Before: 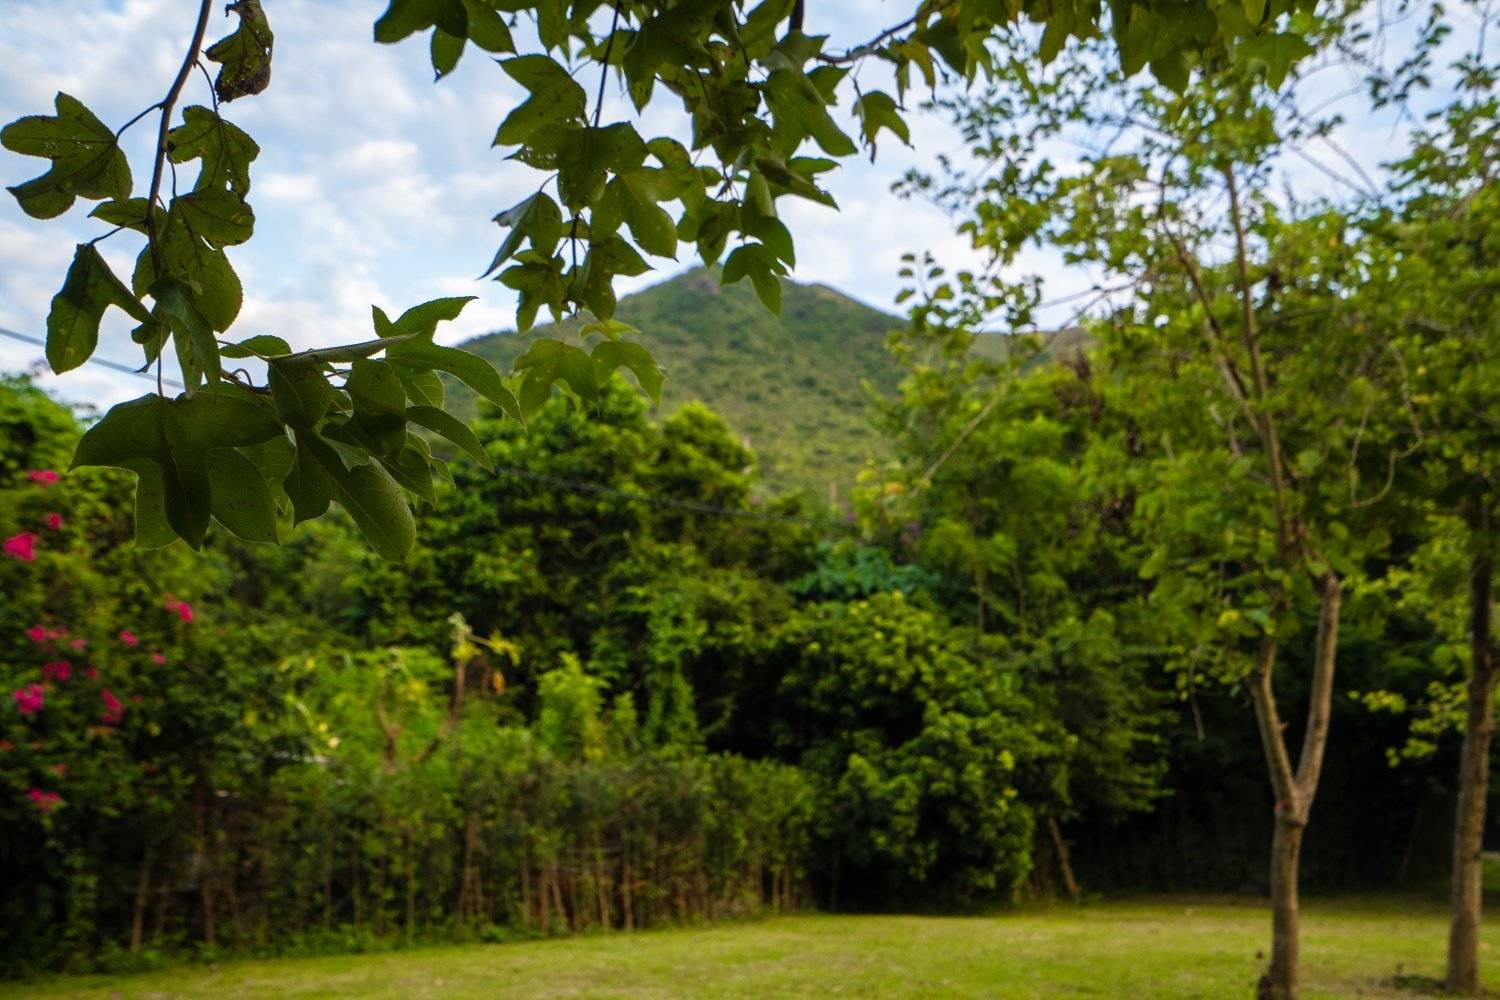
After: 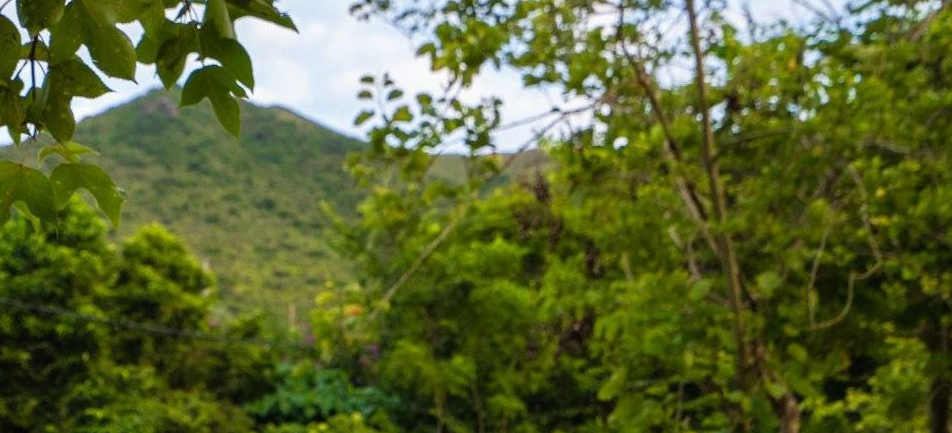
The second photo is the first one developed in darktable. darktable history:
crop: left 36.12%, top 17.867%, right 0.406%, bottom 38.806%
